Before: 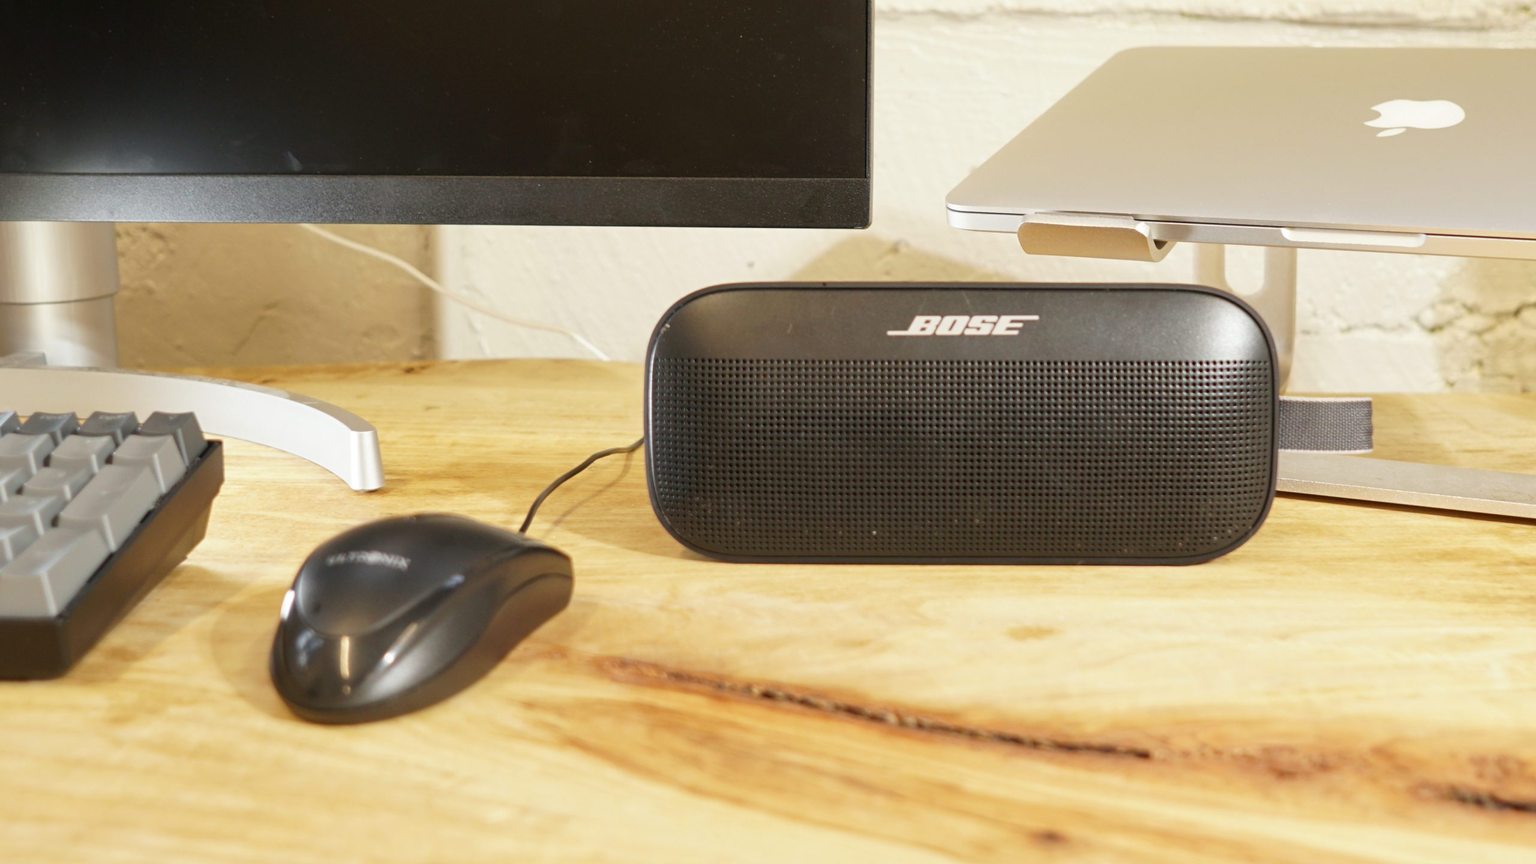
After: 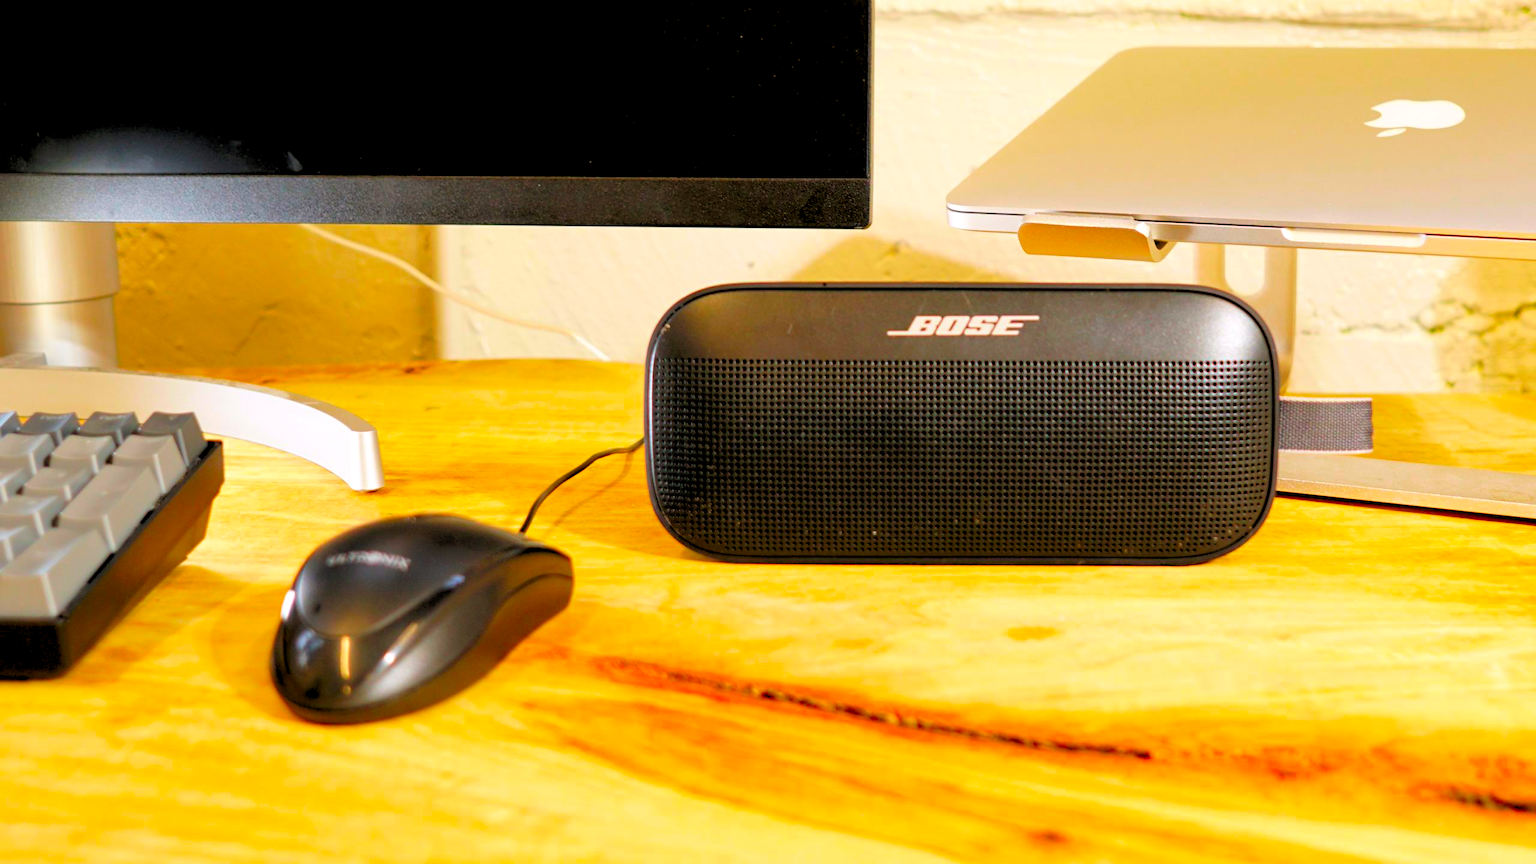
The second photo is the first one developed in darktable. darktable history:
rgb levels: levels [[0.029, 0.461, 0.922], [0, 0.5, 1], [0, 0.5, 1]]
color correction: highlights a* 1.59, highlights b* -1.7, saturation 2.48
